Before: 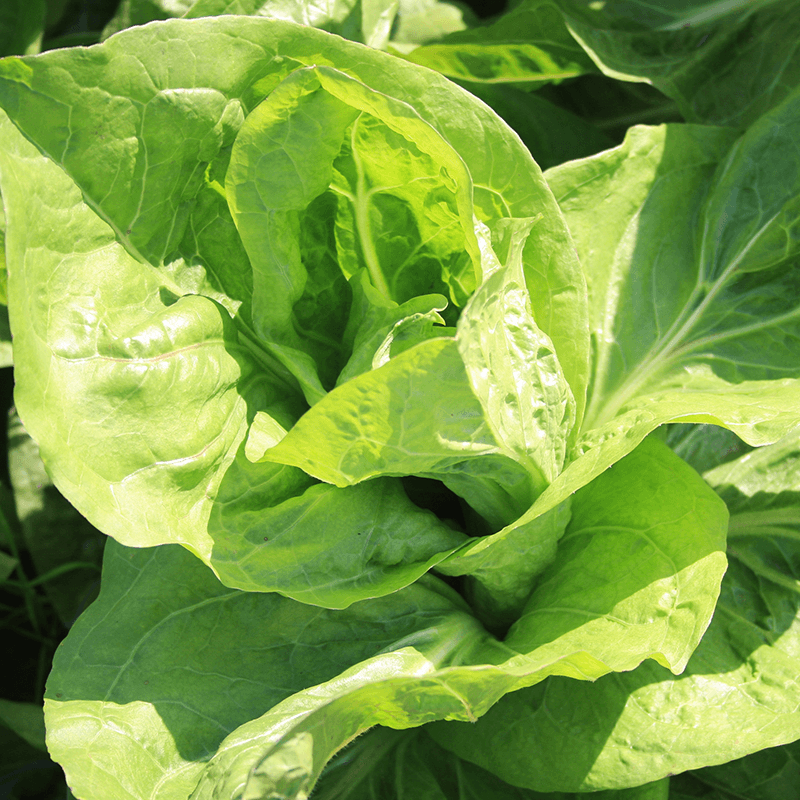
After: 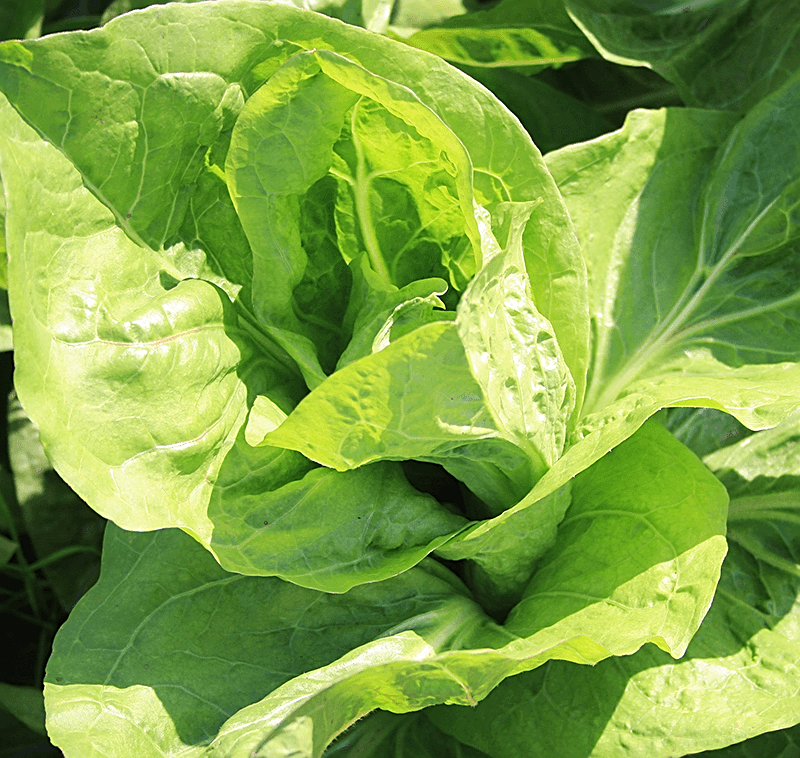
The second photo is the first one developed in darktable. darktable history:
sharpen: on, module defaults
crop and rotate: top 2.094%, bottom 3.063%
